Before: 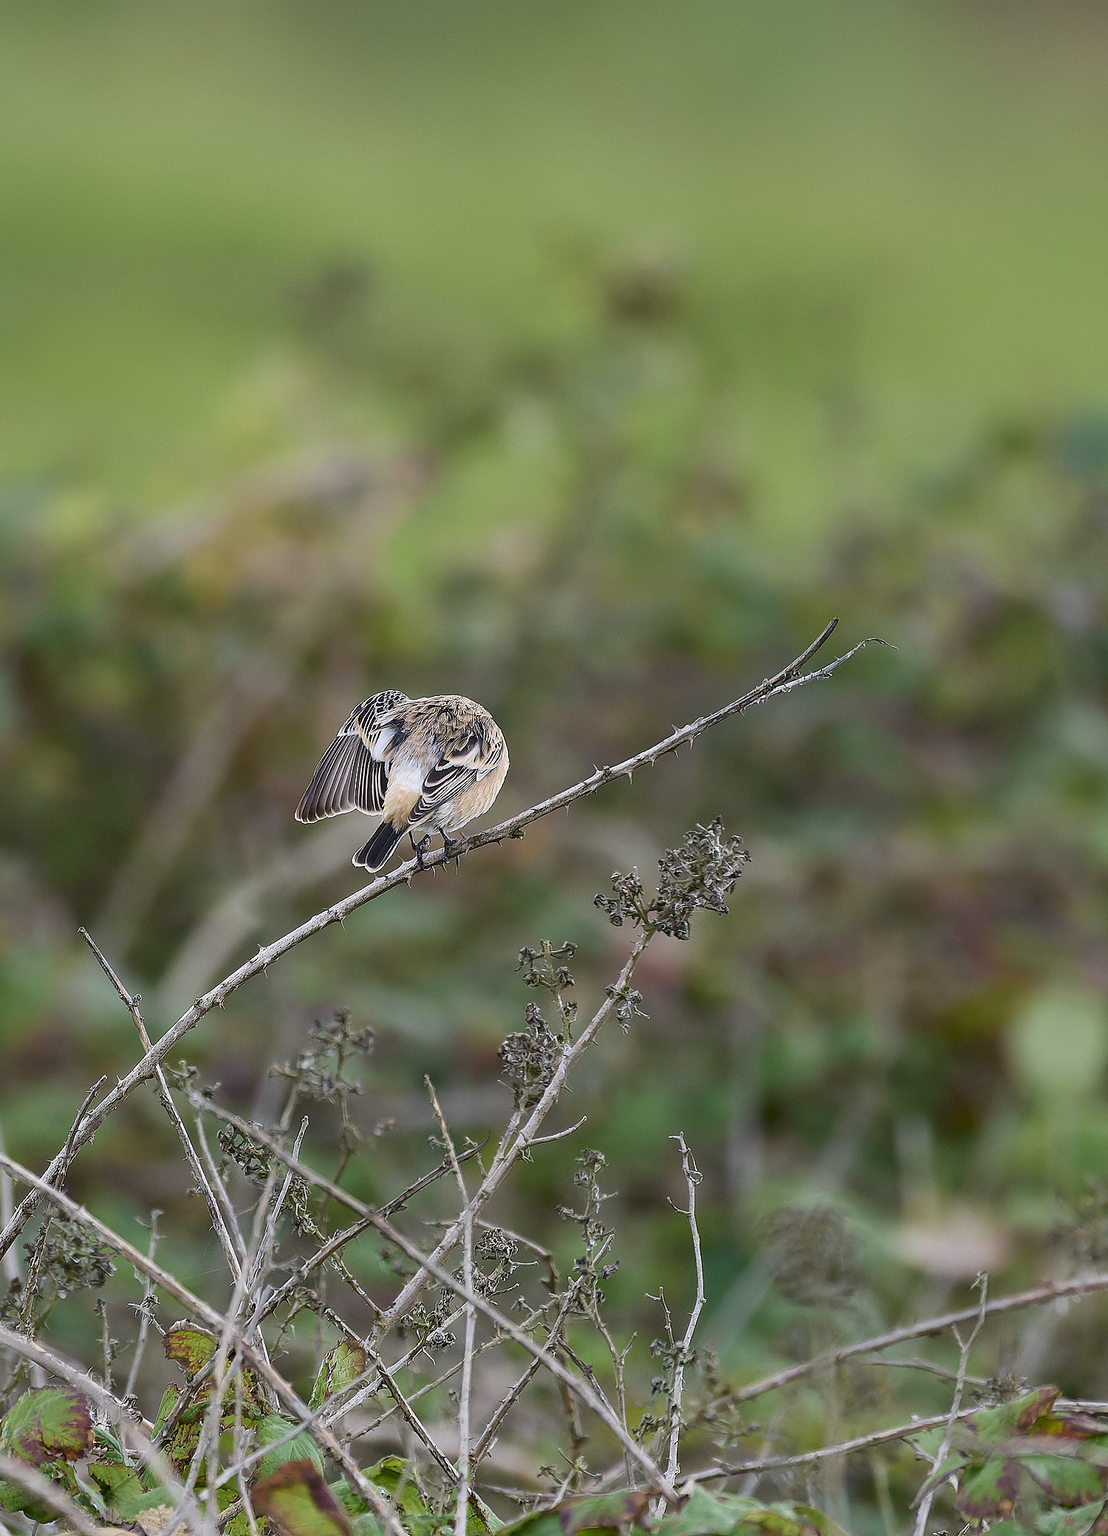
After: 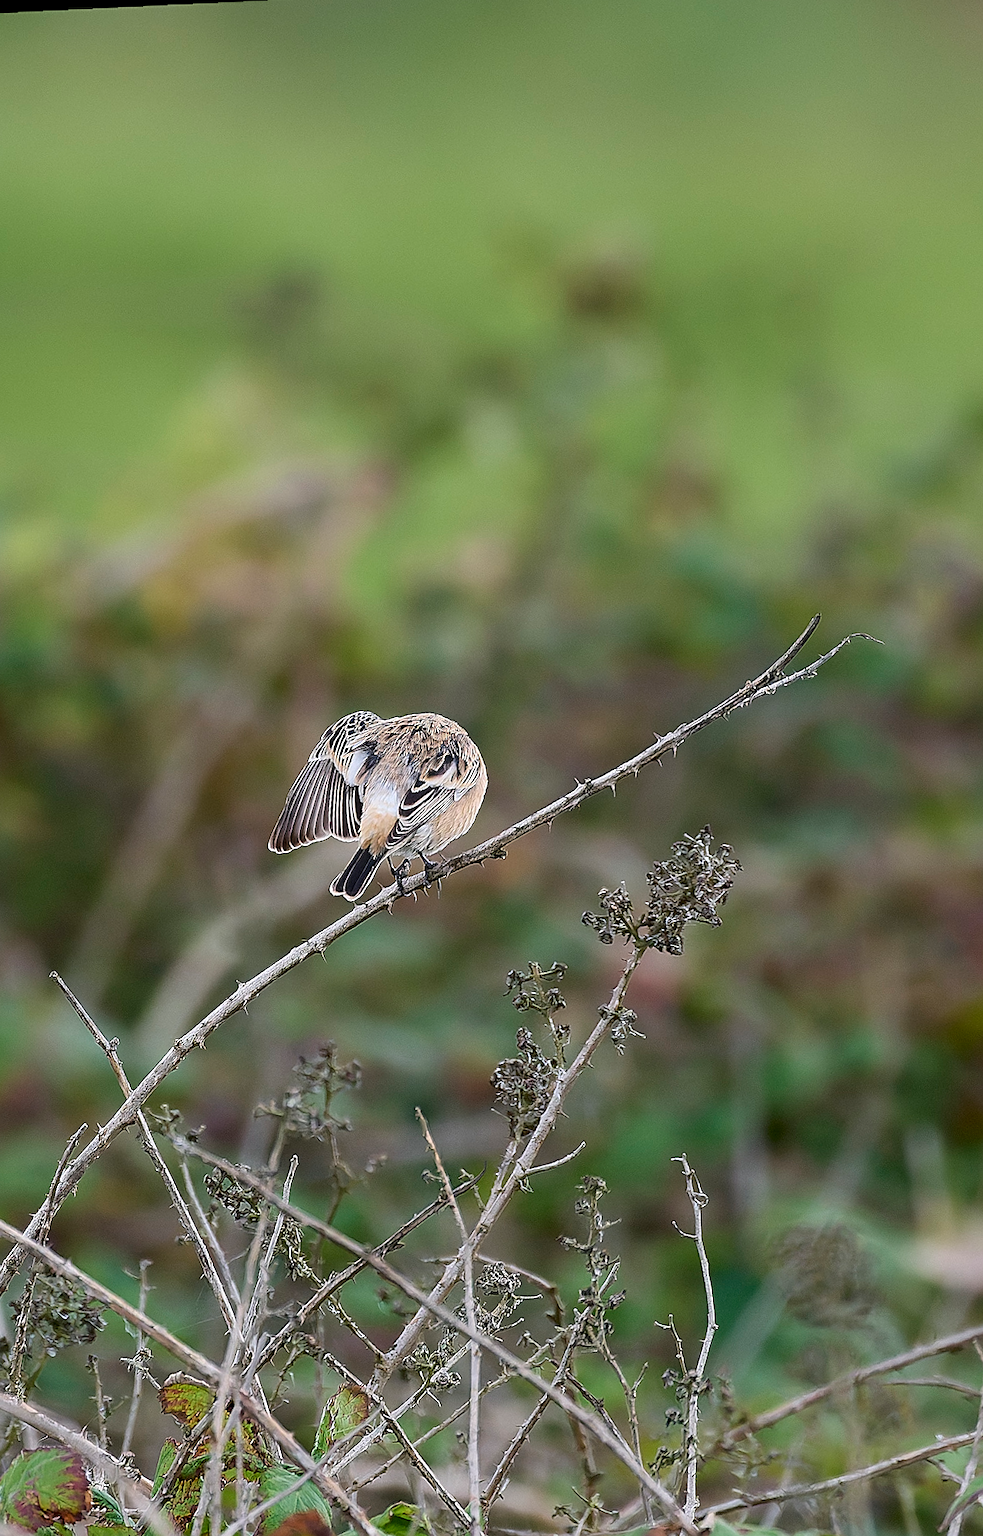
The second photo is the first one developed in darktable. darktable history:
rotate and perspective: rotation -1.75°, automatic cropping off
crop and rotate: angle 1°, left 4.281%, top 0.642%, right 11.383%, bottom 2.486%
contrast brightness saturation: contrast 0.07
sharpen: on, module defaults
